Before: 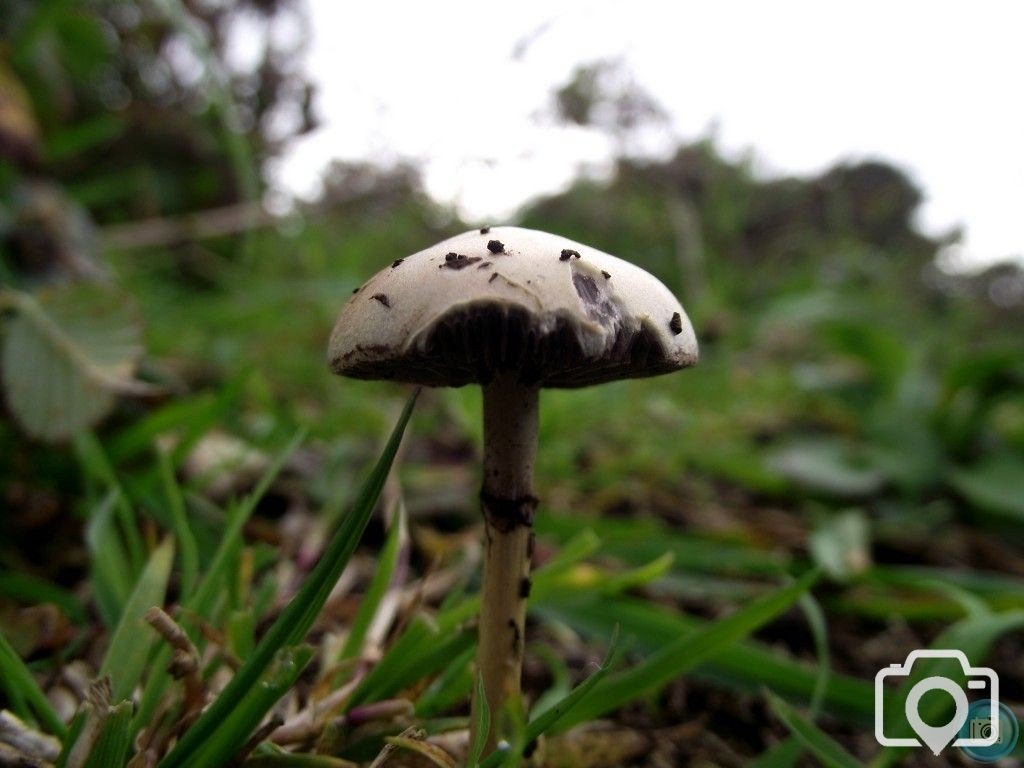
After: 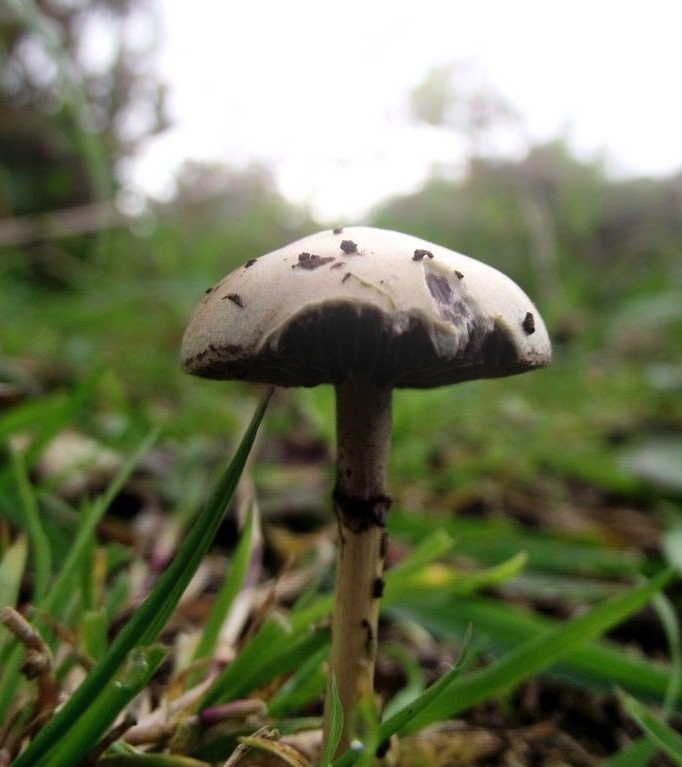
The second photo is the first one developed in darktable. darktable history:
shadows and highlights: low approximation 0.01, soften with gaussian
crop and rotate: left 14.385%, right 18.948%
bloom: size 16%, threshold 98%, strength 20%
